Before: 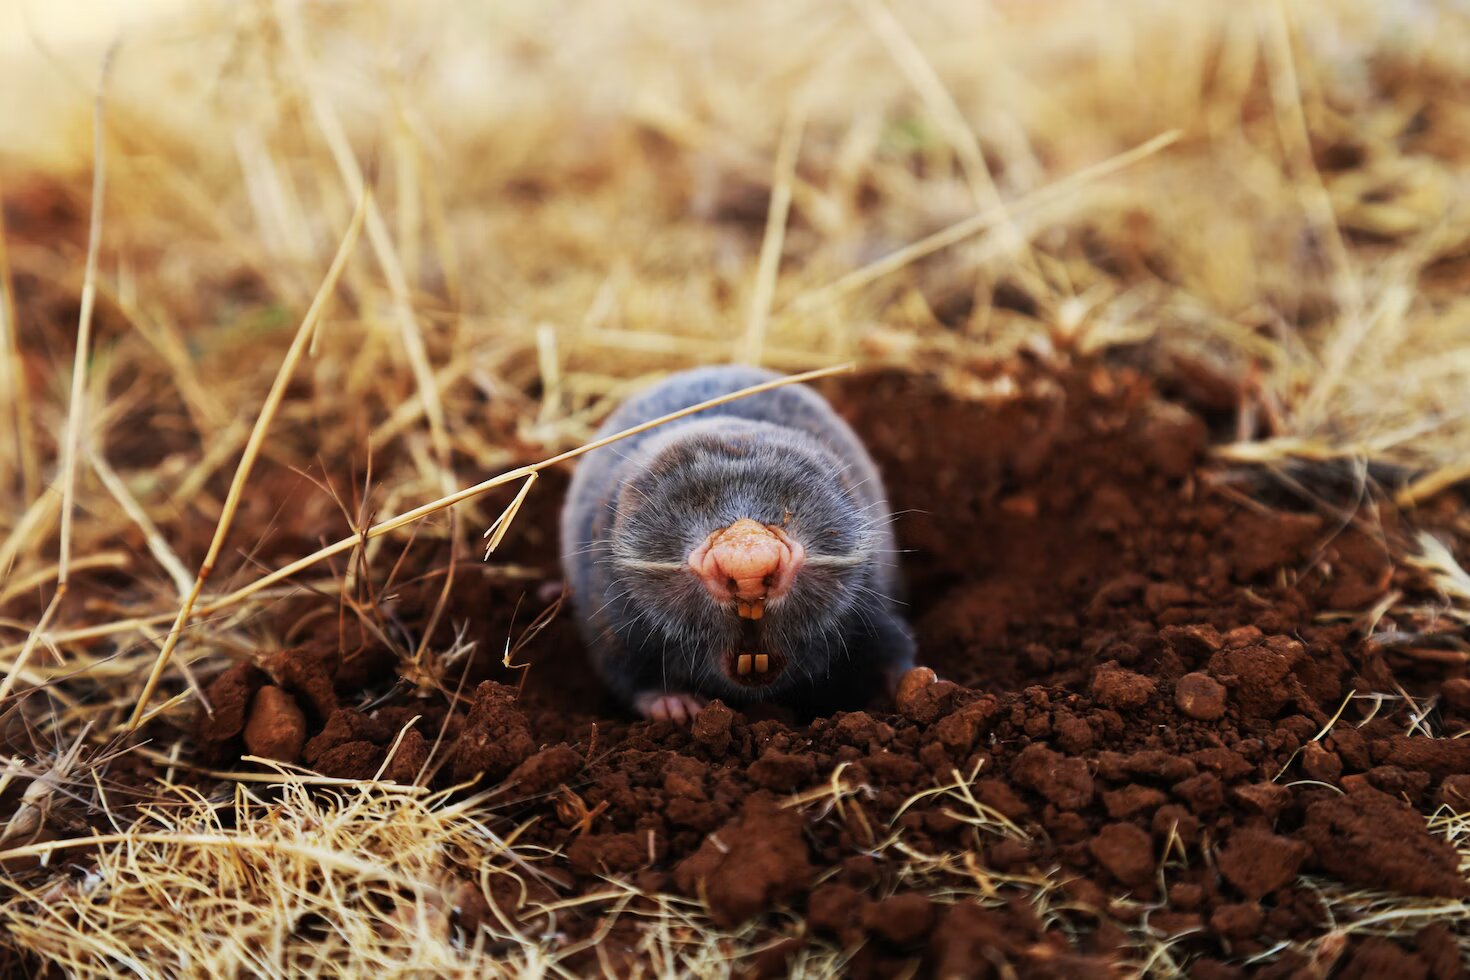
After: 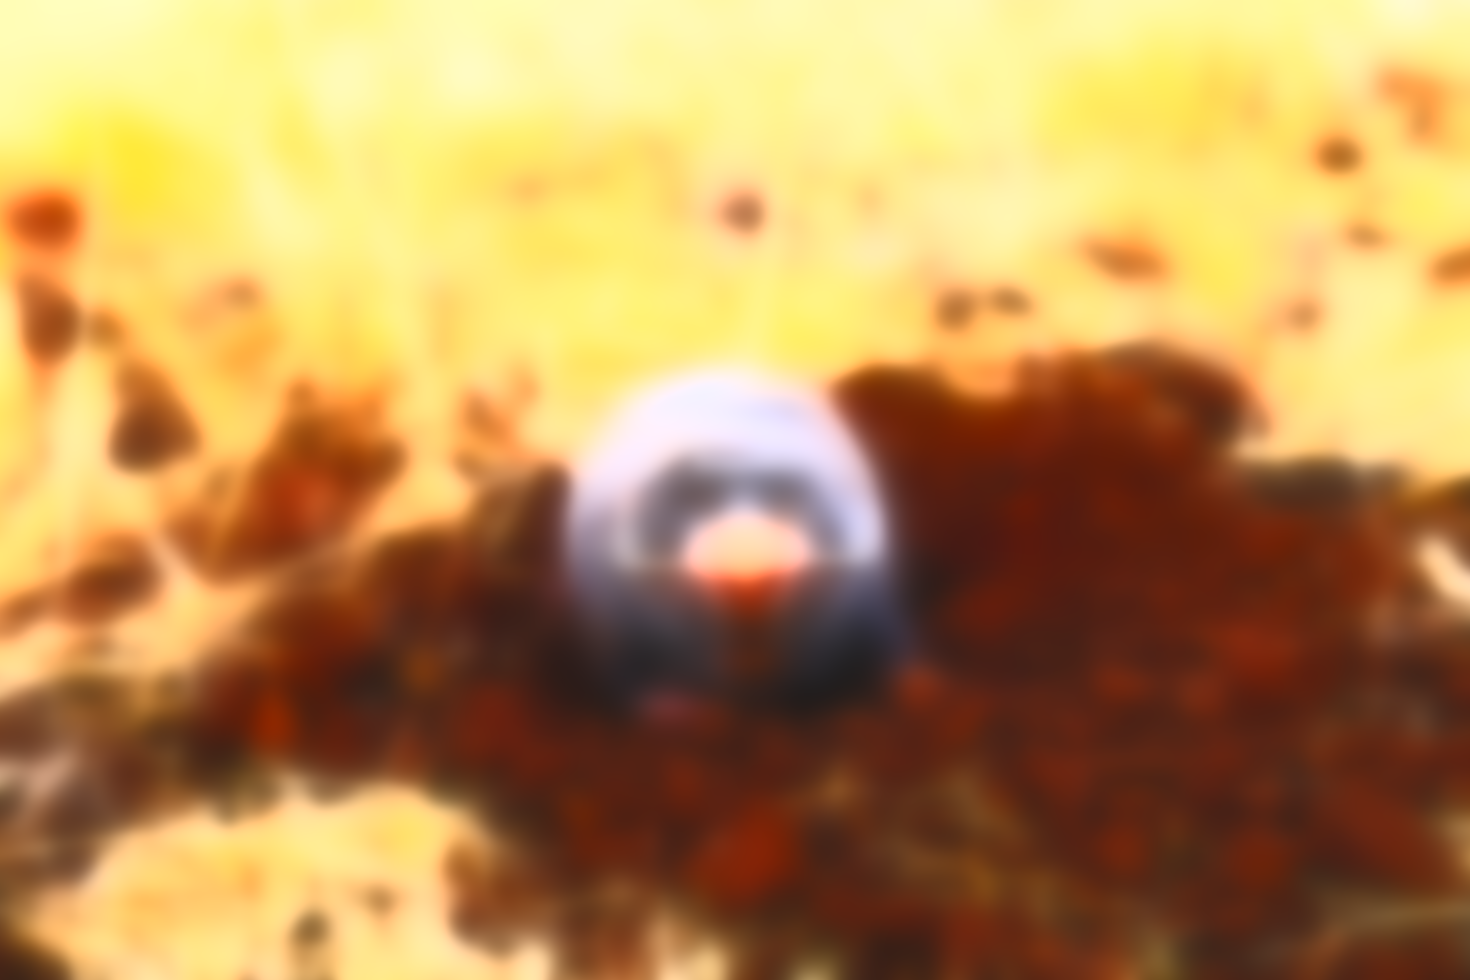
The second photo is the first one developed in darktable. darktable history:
contrast brightness saturation: contrast 1, brightness 1, saturation 1
lowpass: radius 16, unbound 0
local contrast: highlights 61%, shadows 106%, detail 107%, midtone range 0.529
